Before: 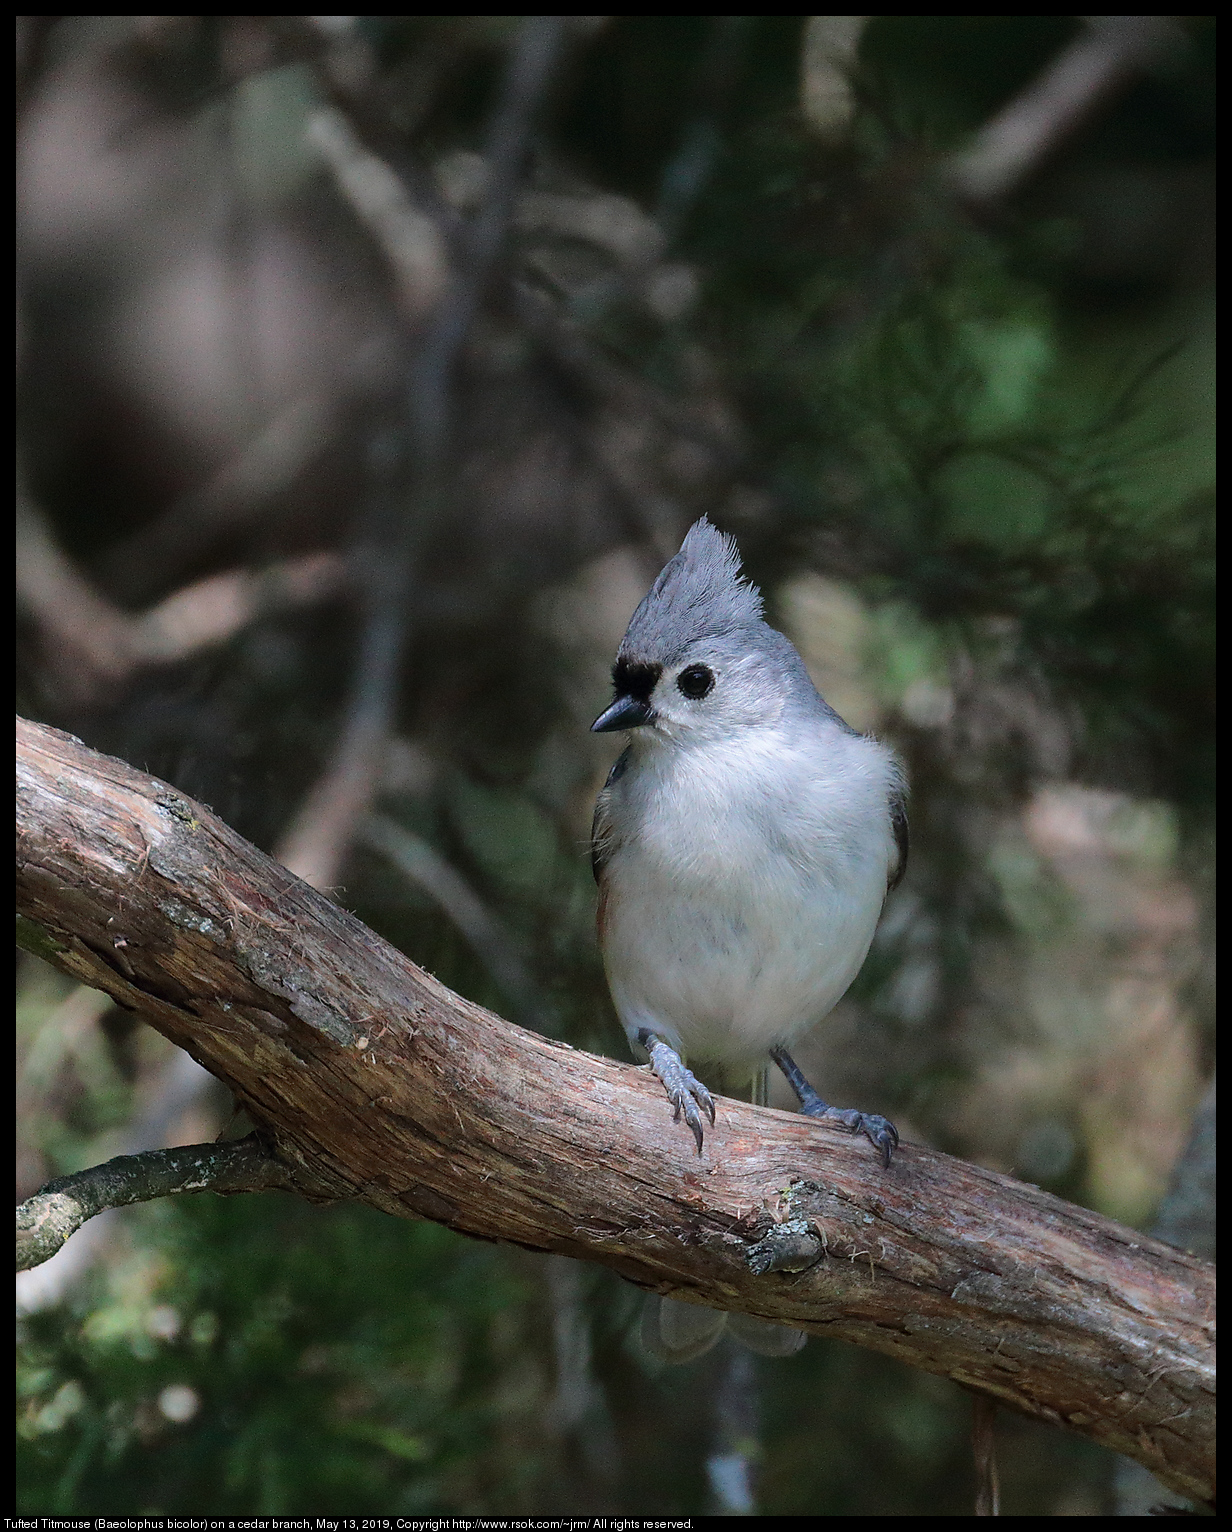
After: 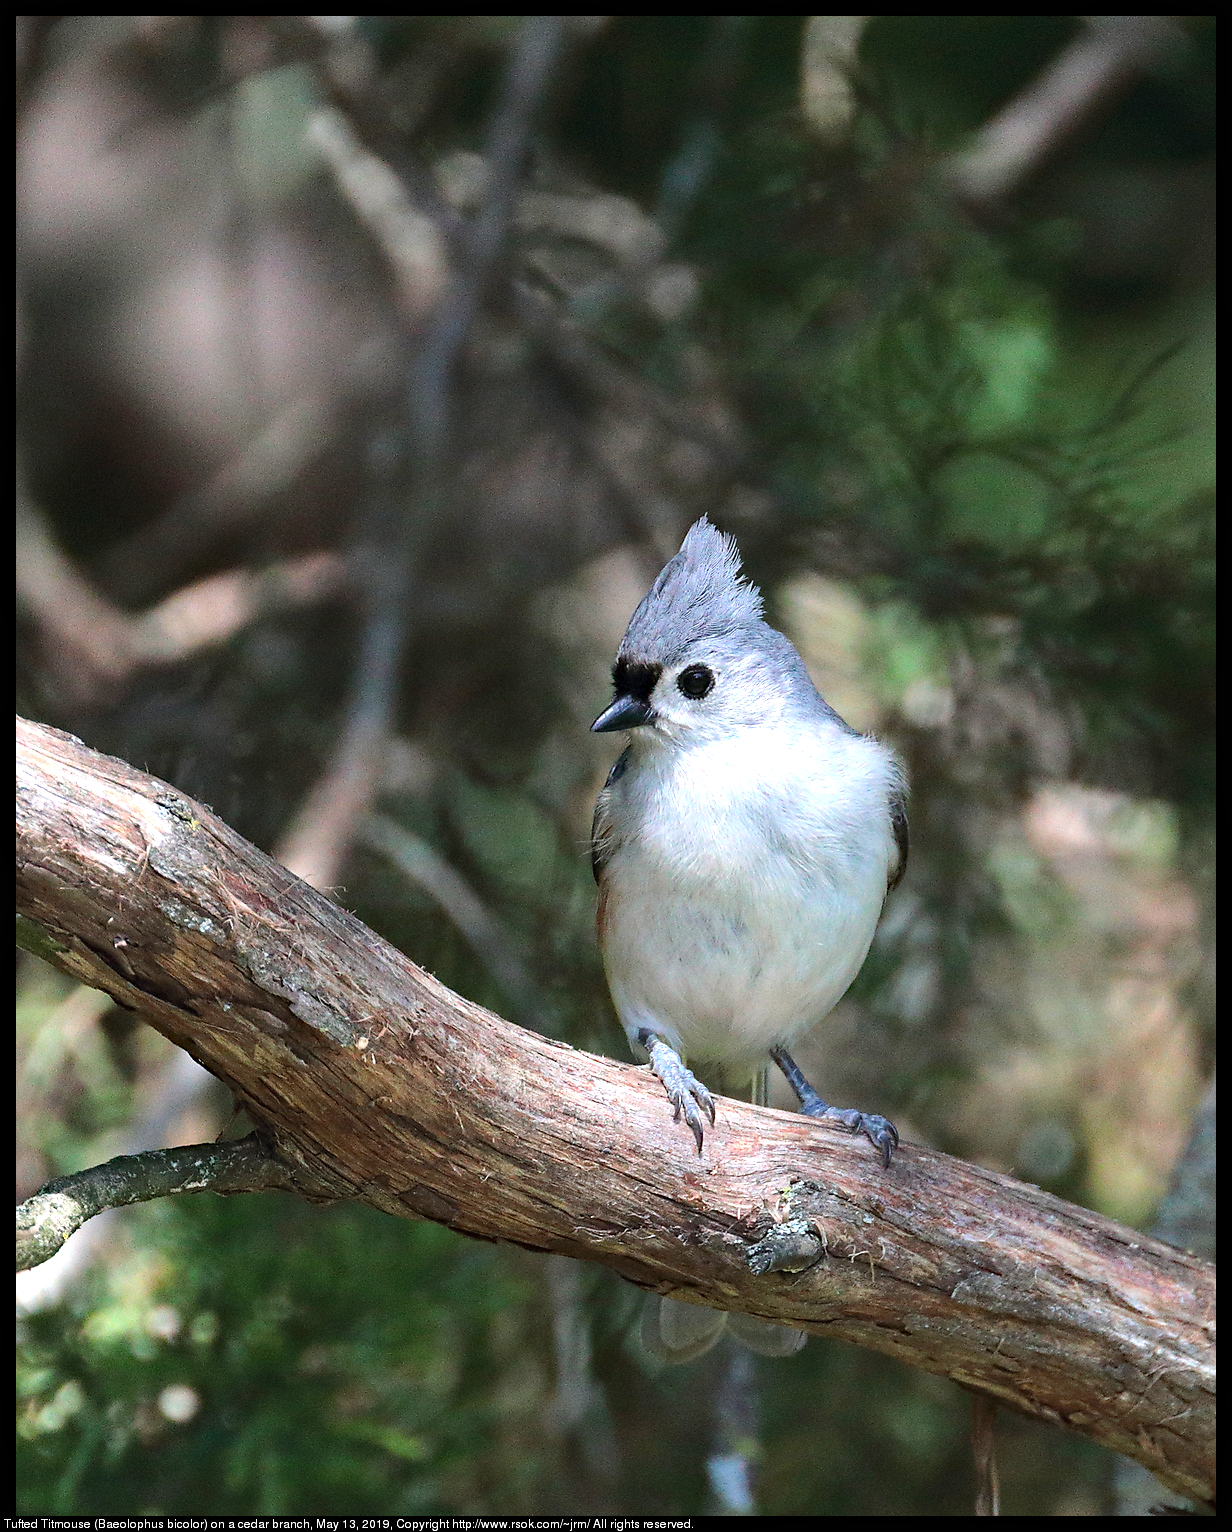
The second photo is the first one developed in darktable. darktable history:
haze removal: adaptive false
exposure: black level correction 0, exposure 1.001 EV, compensate highlight preservation false
